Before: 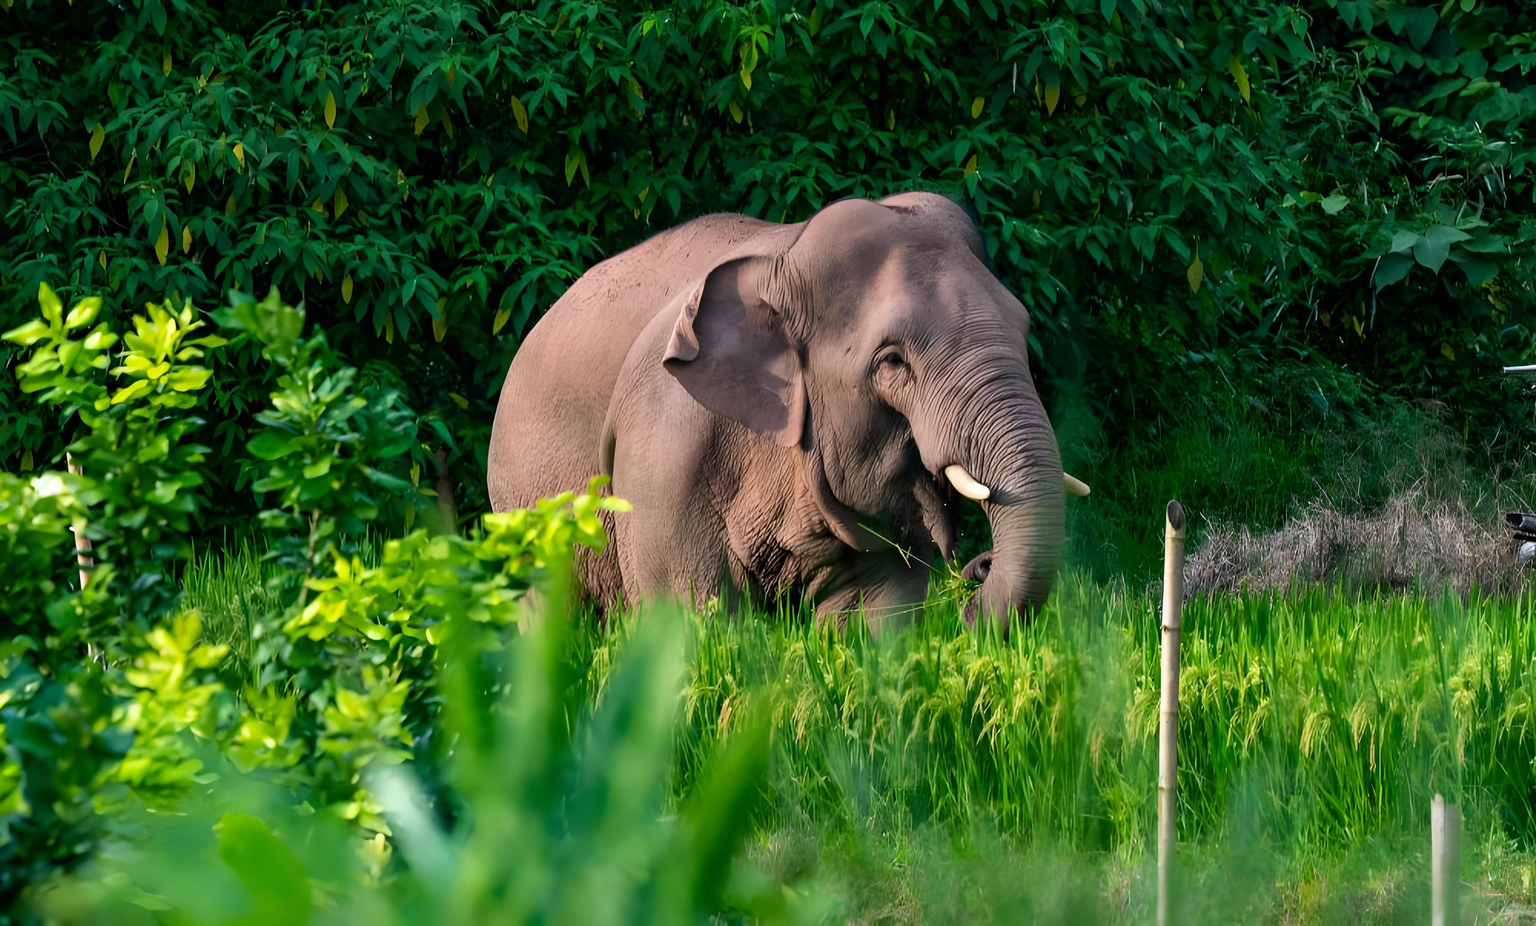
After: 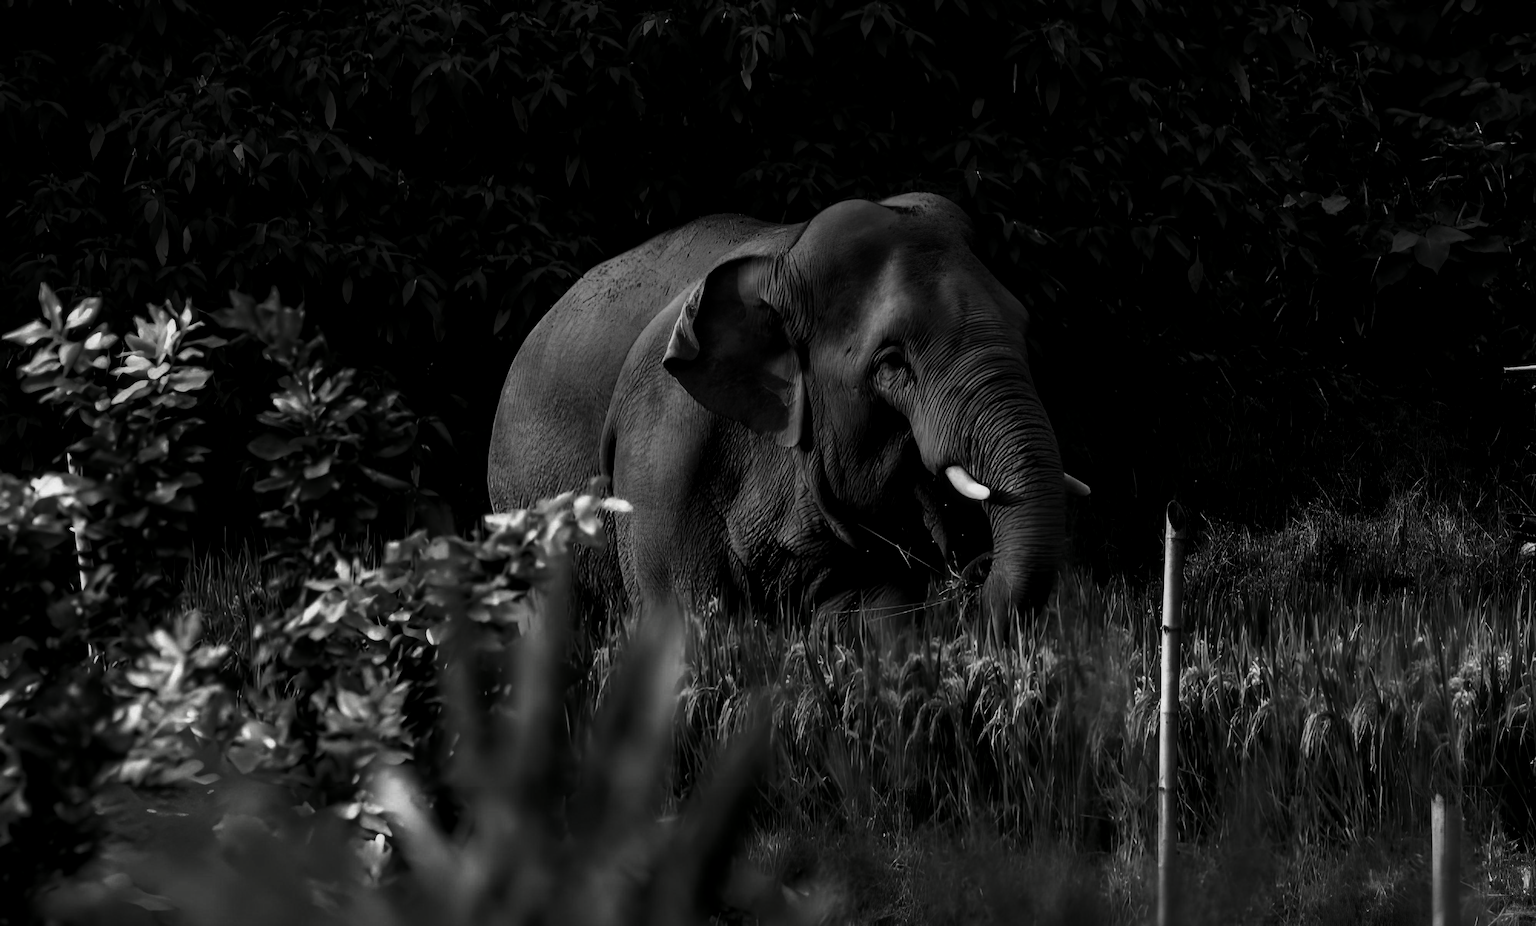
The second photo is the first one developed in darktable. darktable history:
contrast brightness saturation: contrast 0.019, brightness -0.997, saturation -0.985
tone equalizer: -7 EV 0.165 EV, -6 EV 0.084 EV, -5 EV 0.108 EV, -4 EV 0.07 EV, -2 EV -0.019 EV, -1 EV -0.022 EV, +0 EV -0.067 EV
local contrast: on, module defaults
